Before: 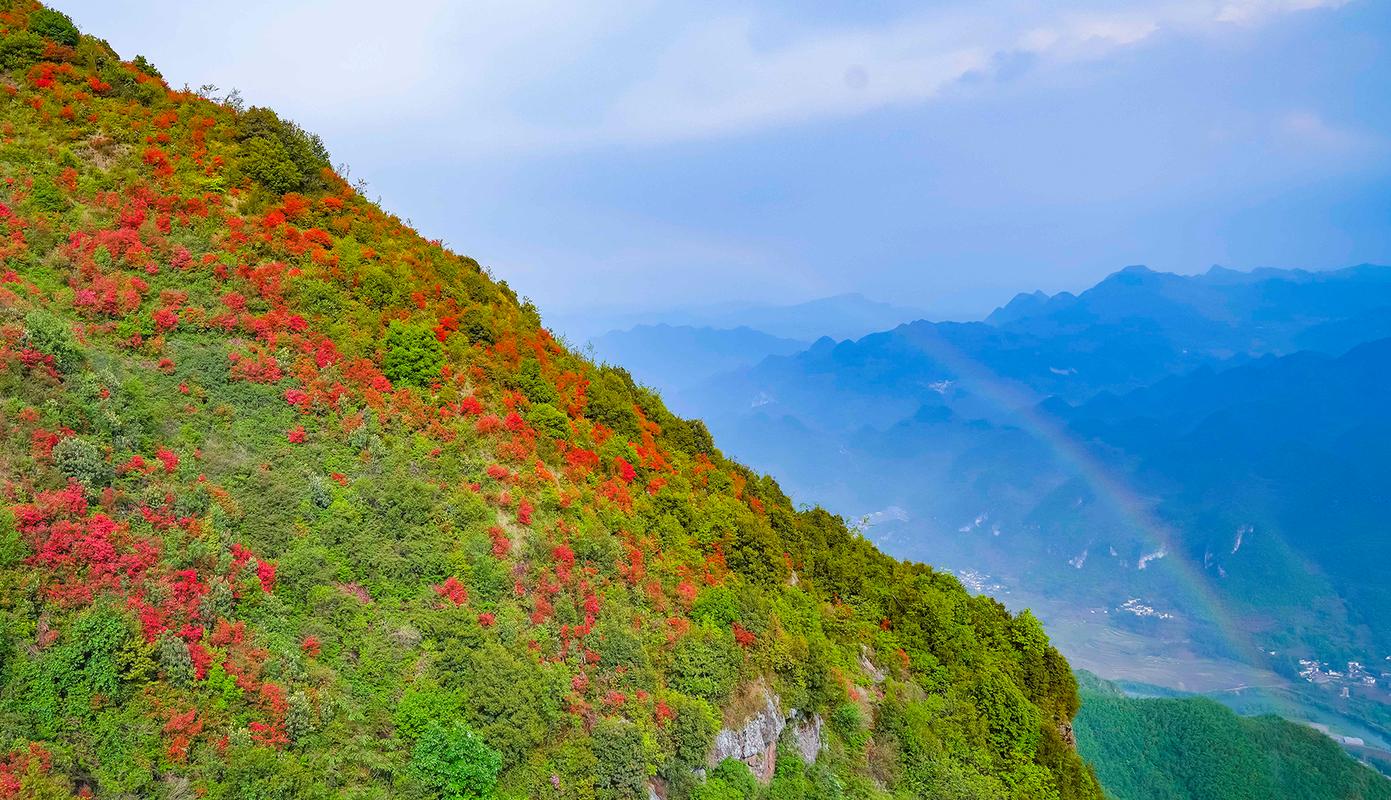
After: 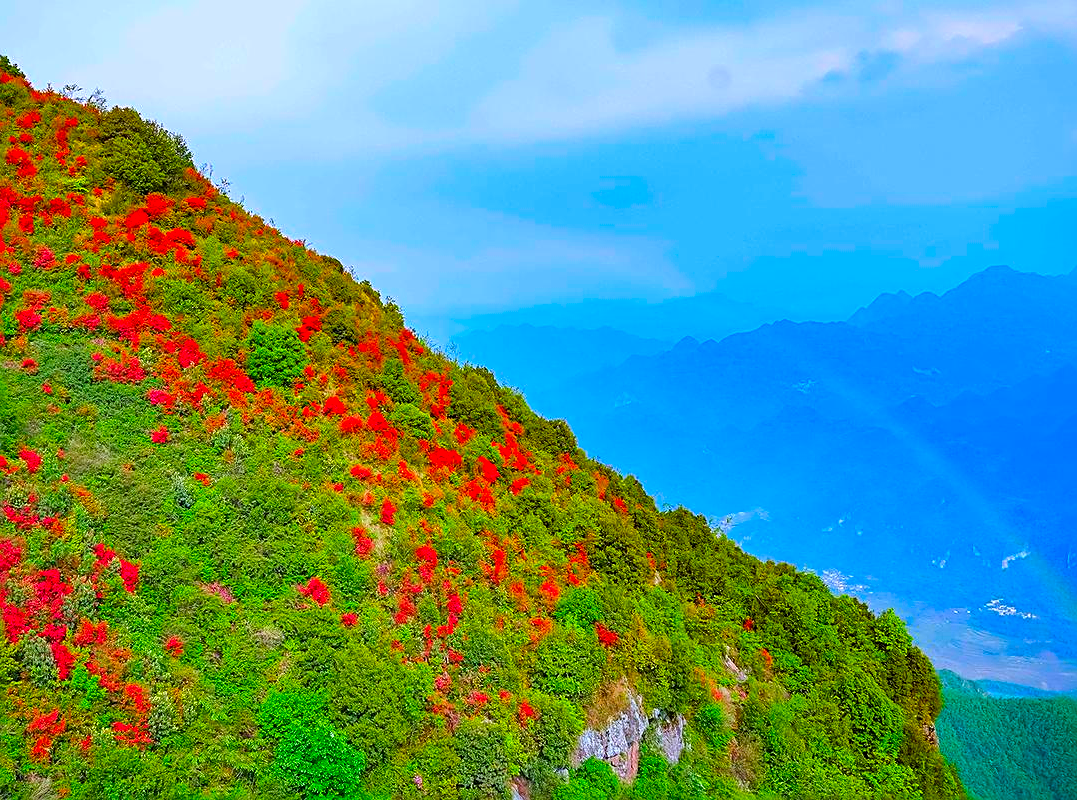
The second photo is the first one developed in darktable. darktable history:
color calibration: illuminant as shot in camera, x 0.358, y 0.373, temperature 4628.91 K
sharpen: on, module defaults
color correction: saturation 1.8
crop: left 9.88%, right 12.664%
